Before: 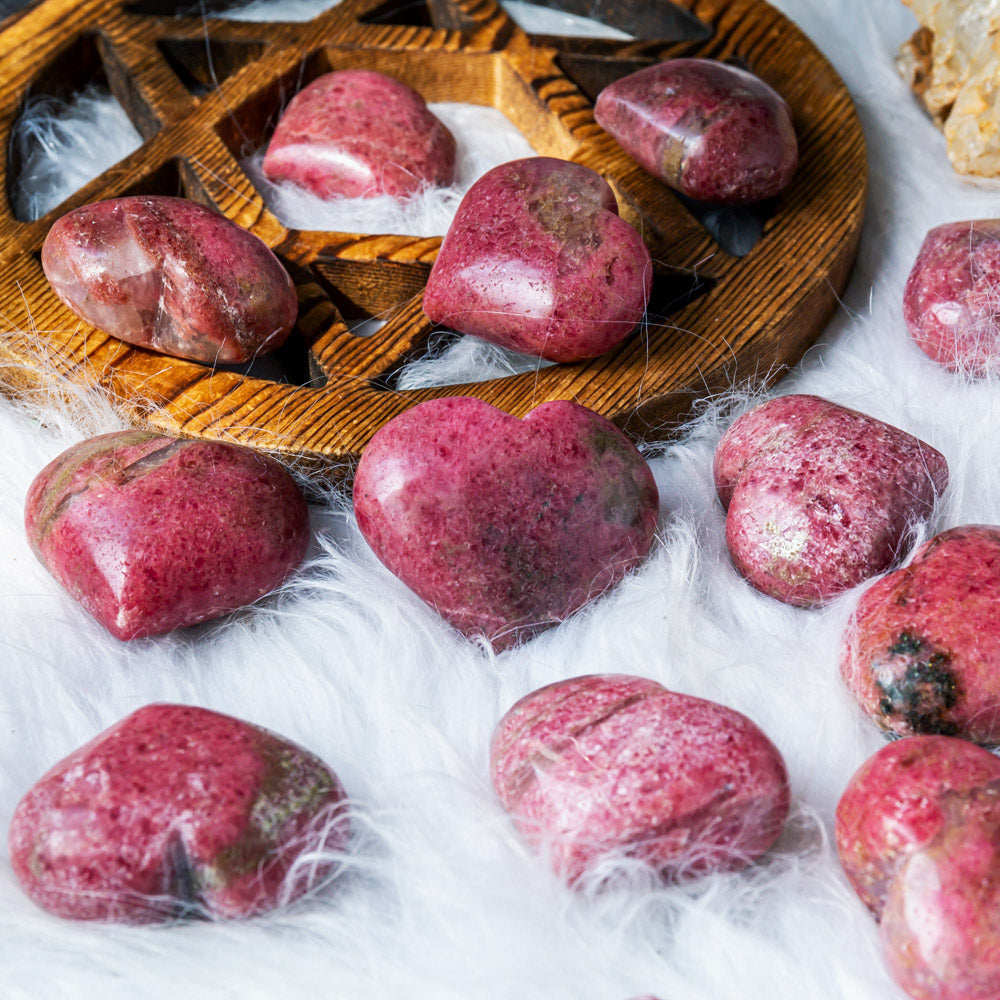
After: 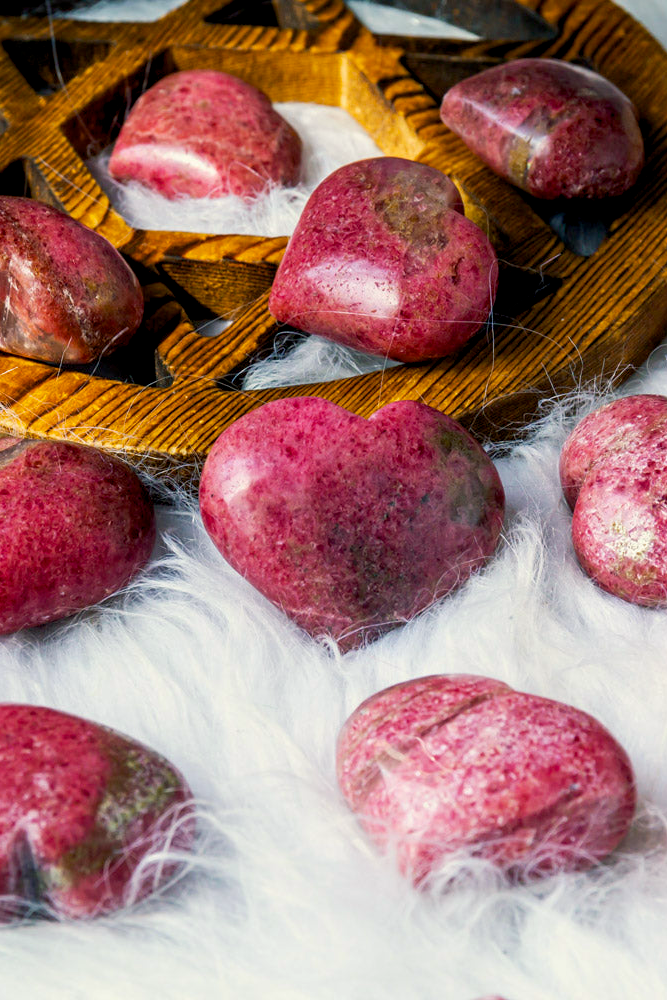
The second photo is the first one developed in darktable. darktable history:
crop and rotate: left 15.446%, right 17.836%
color correction: highlights a* -5.94, highlights b* 11.19
color balance rgb: shadows lift › chroma 2%, shadows lift › hue 217.2°, power › chroma 0.25%, power › hue 60°, highlights gain › chroma 1.5%, highlights gain › hue 309.6°, global offset › luminance -0.5%, perceptual saturation grading › global saturation 15%, global vibrance 20%
